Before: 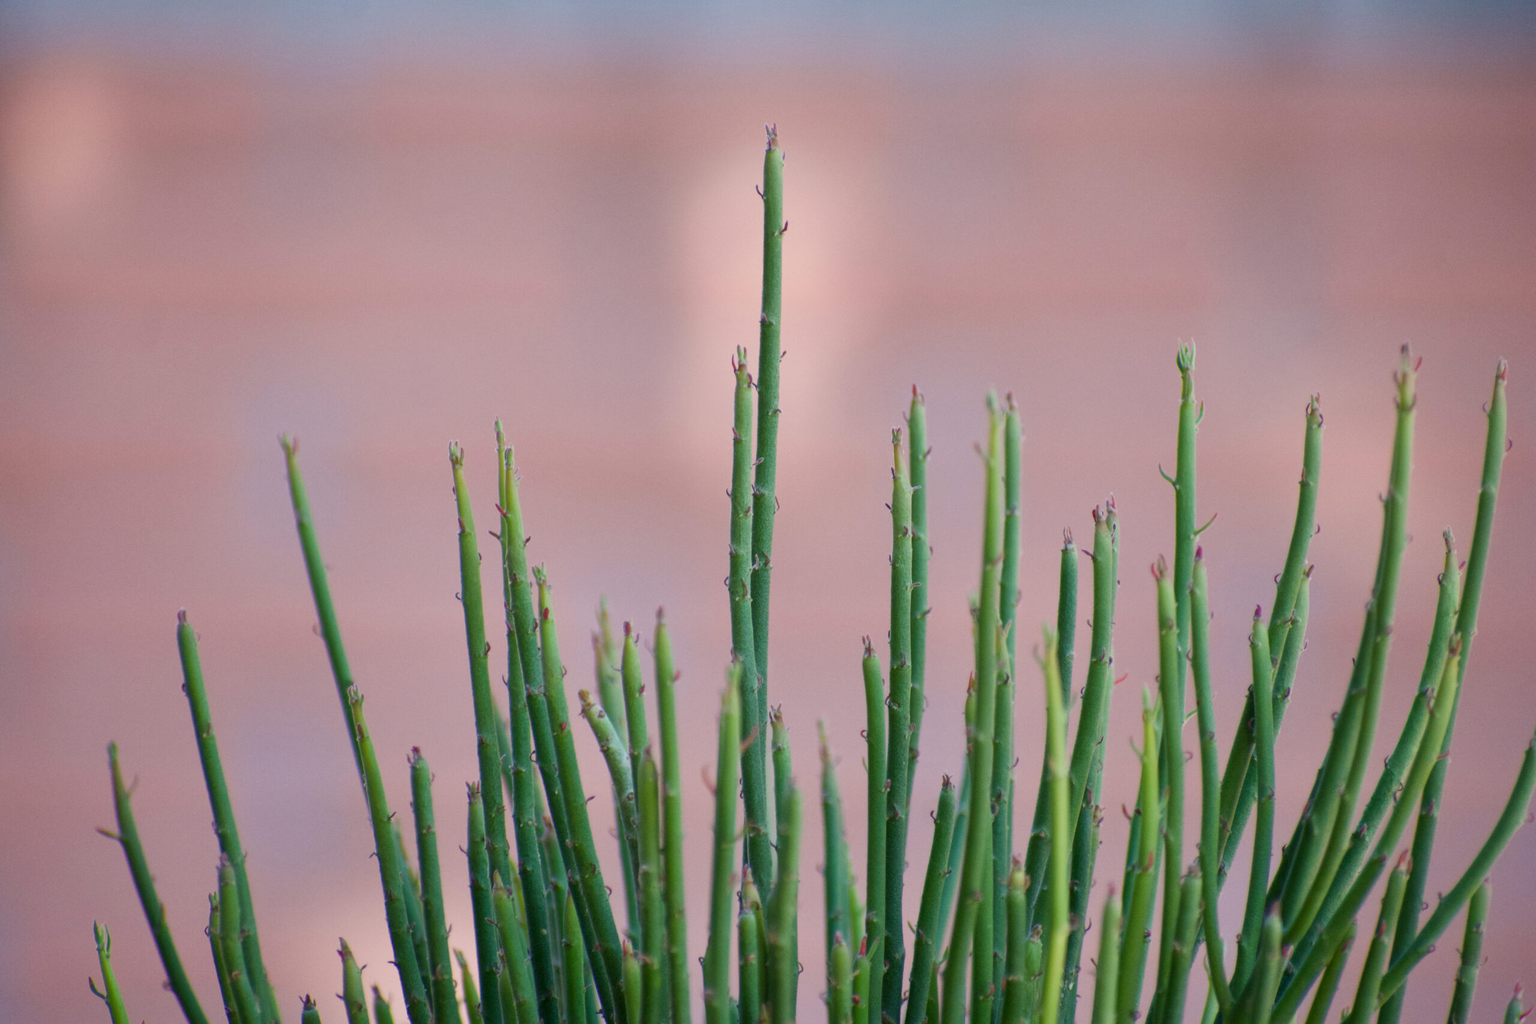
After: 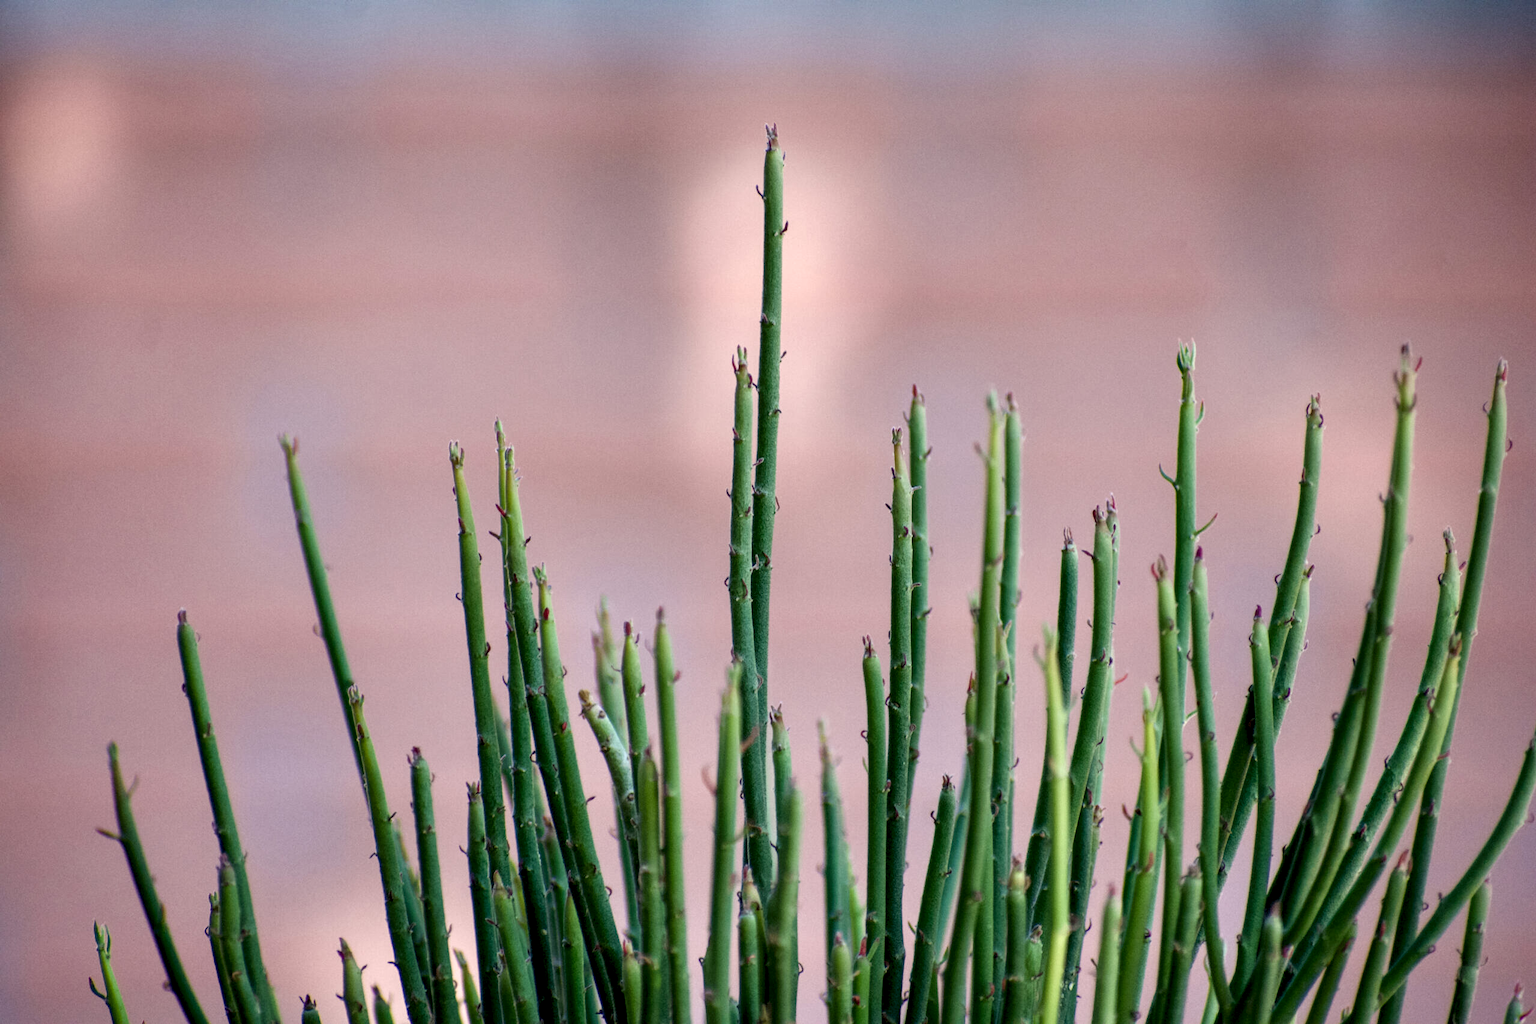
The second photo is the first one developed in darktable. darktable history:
local contrast: highlights 81%, shadows 58%, detail 174%, midtone range 0.597
